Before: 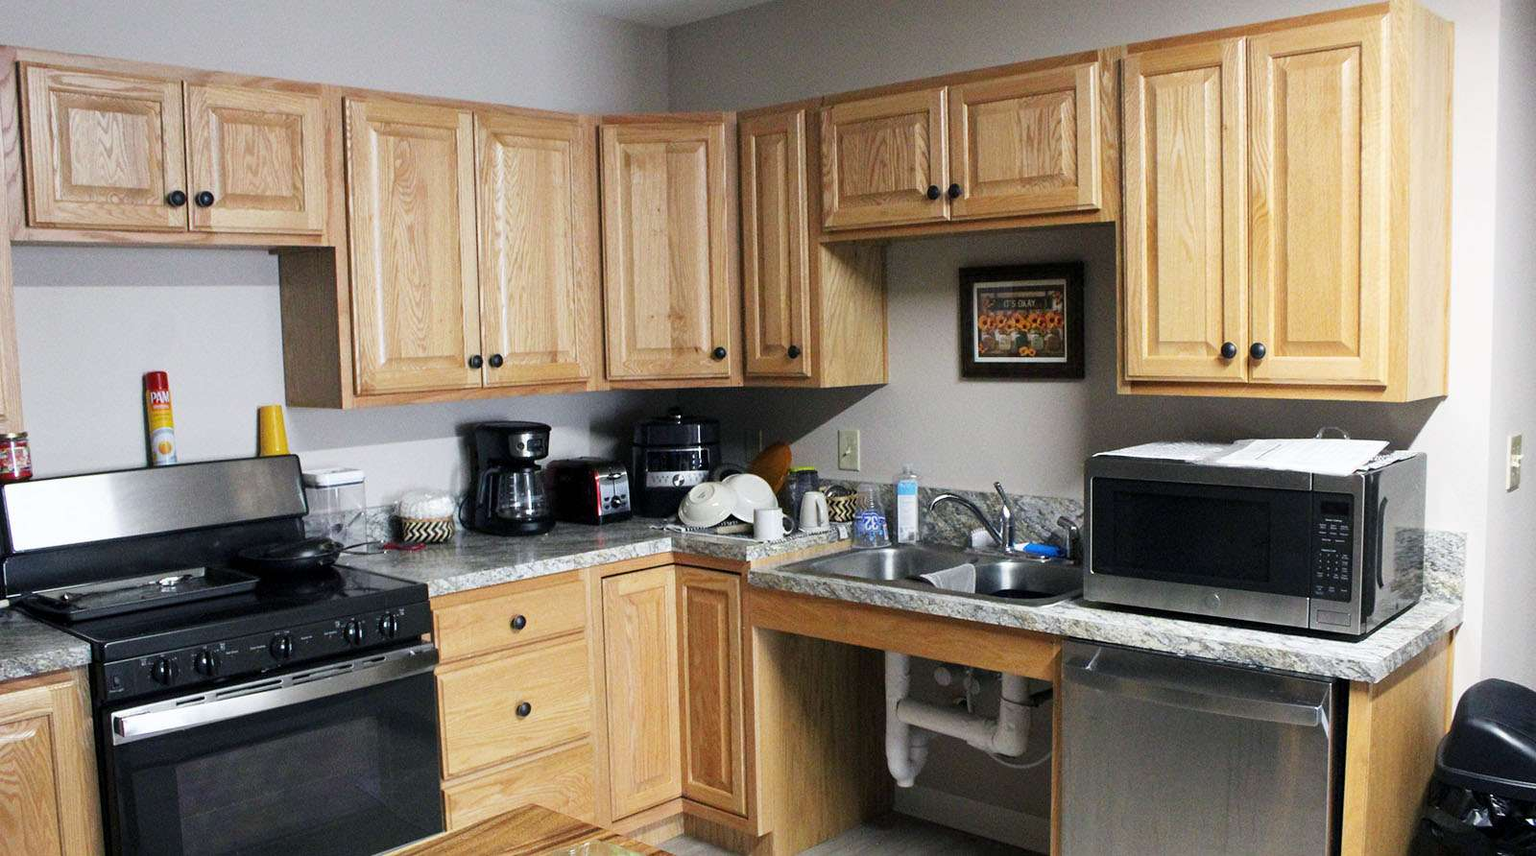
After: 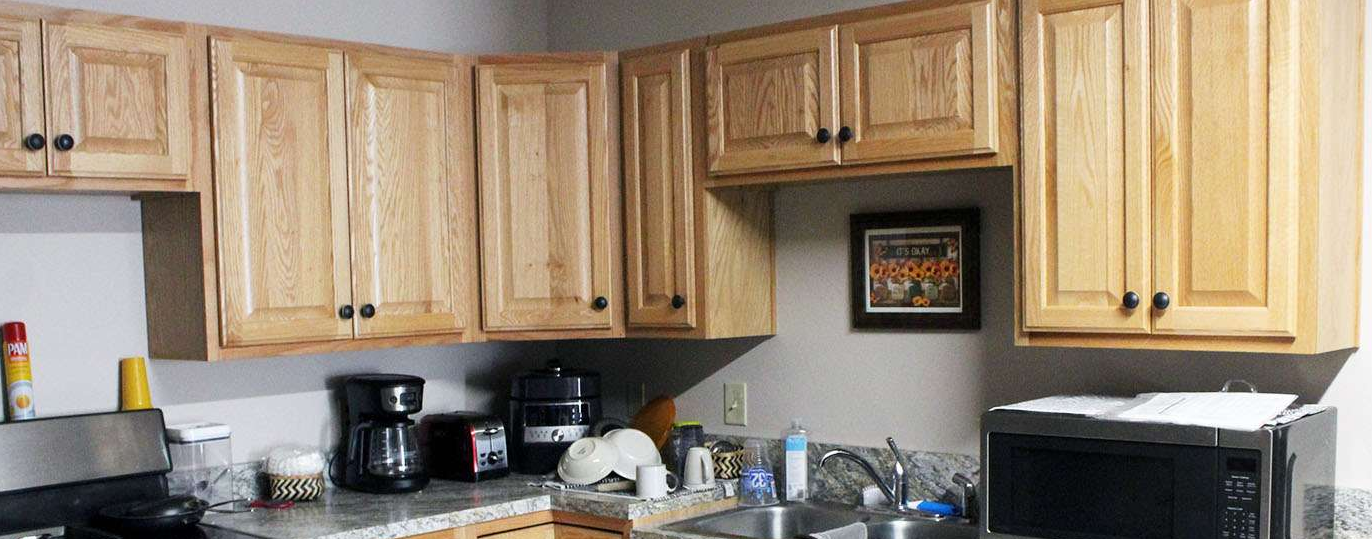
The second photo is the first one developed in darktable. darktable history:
crop and rotate: left 9.364%, top 7.358%, right 4.867%, bottom 32.125%
